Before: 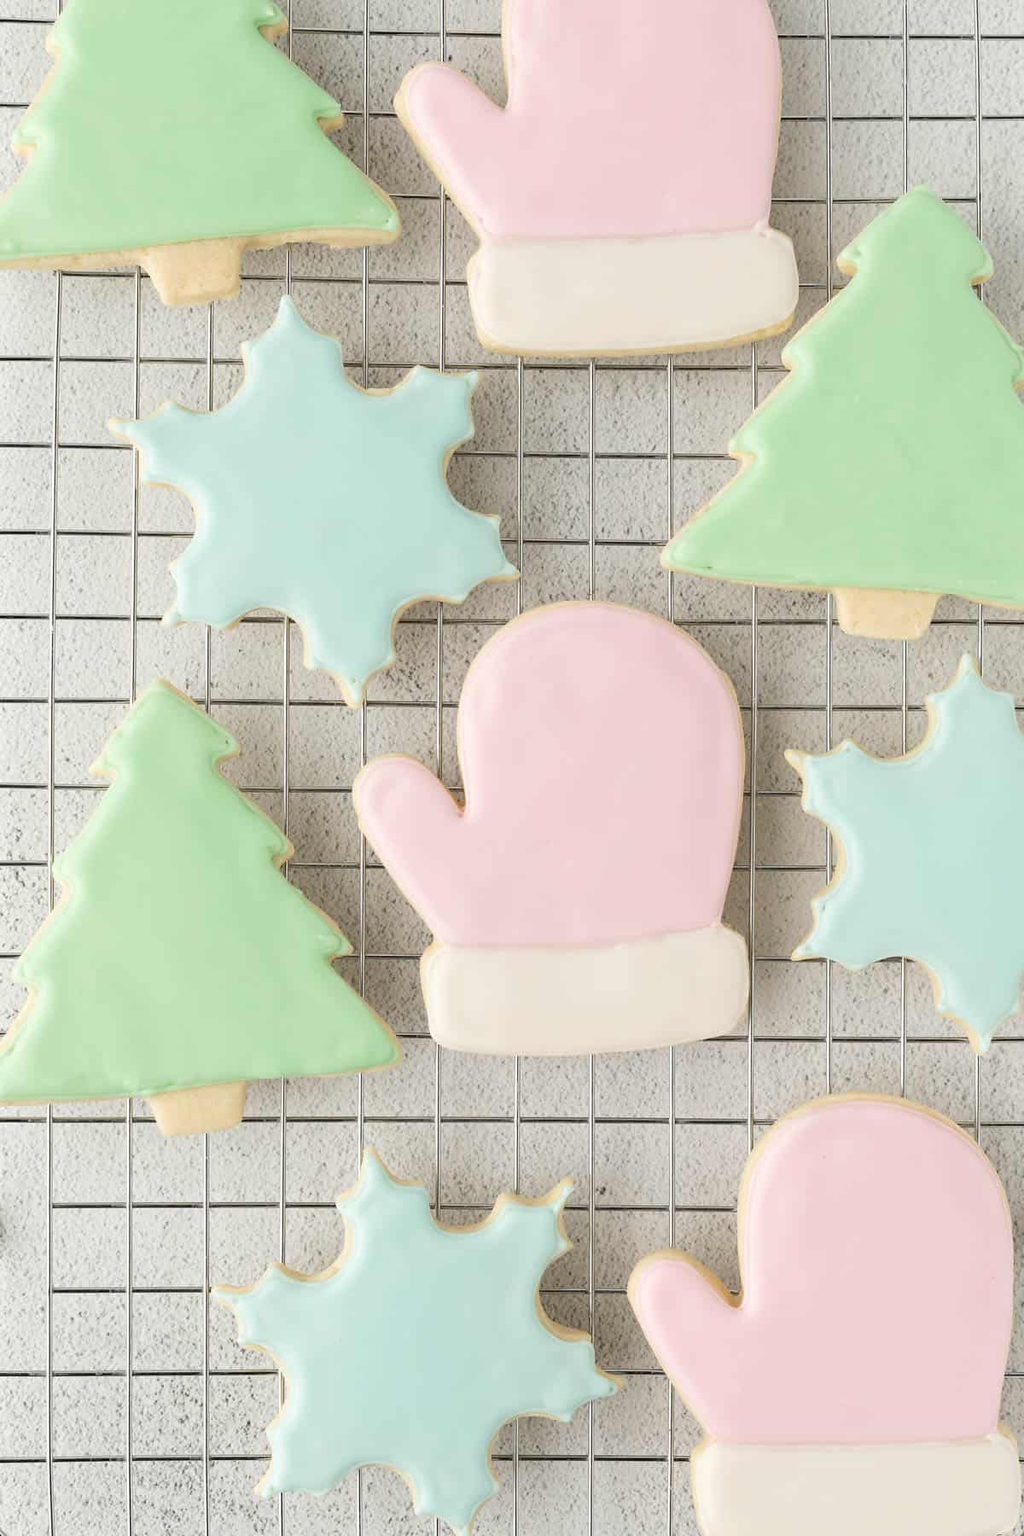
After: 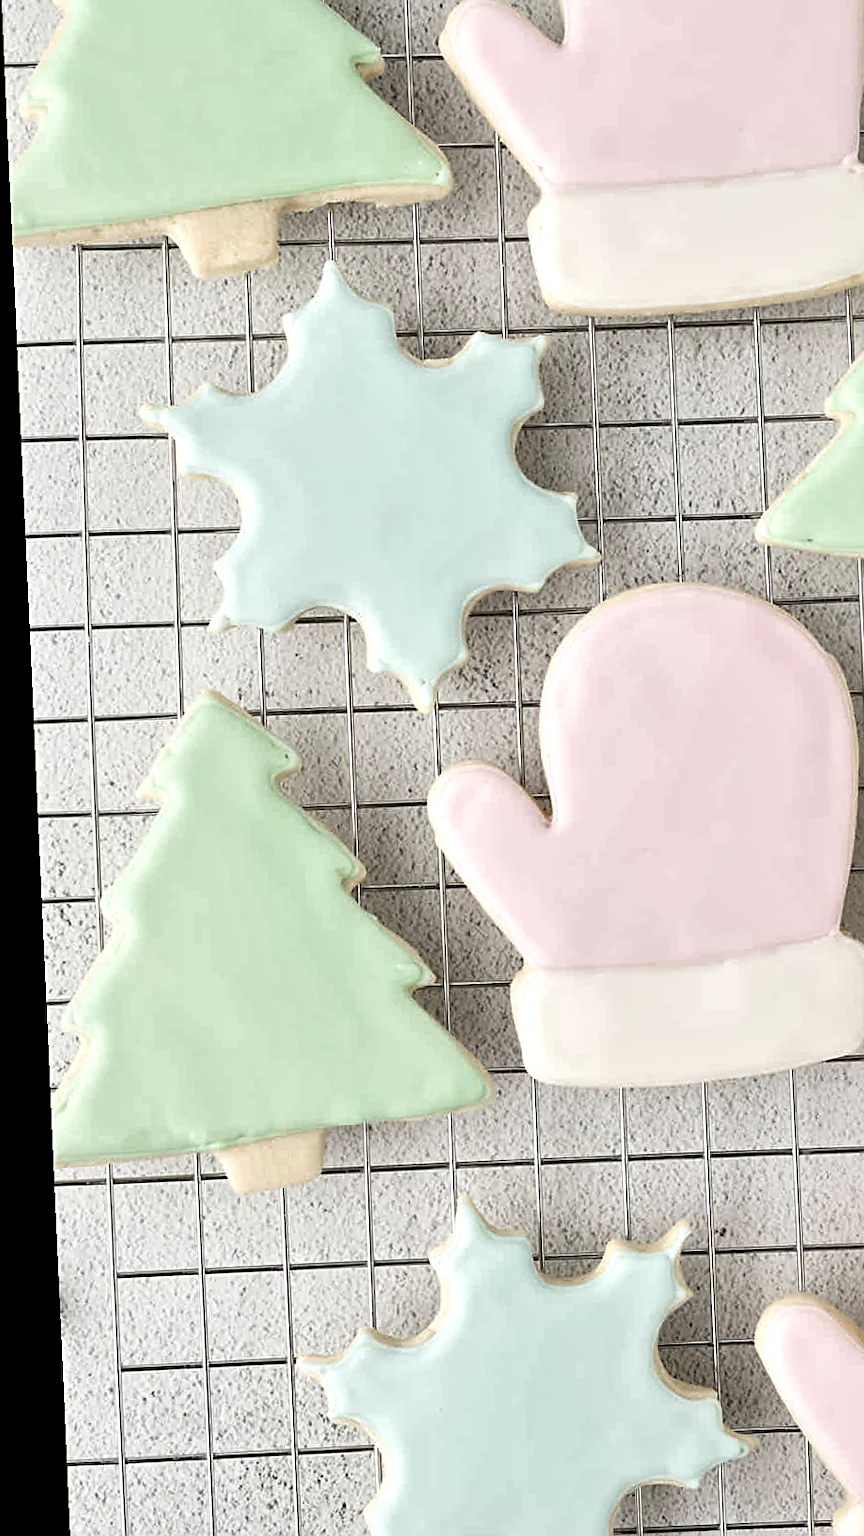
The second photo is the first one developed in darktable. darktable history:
local contrast: mode bilateral grid, contrast 20, coarseness 50, detail 140%, midtone range 0.2
crop: top 5.803%, right 27.864%, bottom 5.804%
contrast brightness saturation: contrast 0.1, saturation -0.3
rotate and perspective: rotation -2.56°, automatic cropping off
contrast equalizer: y [[0.531, 0.548, 0.559, 0.557, 0.544, 0.527], [0.5 ×6], [0.5 ×6], [0 ×6], [0 ×6]]
sharpen: on, module defaults
